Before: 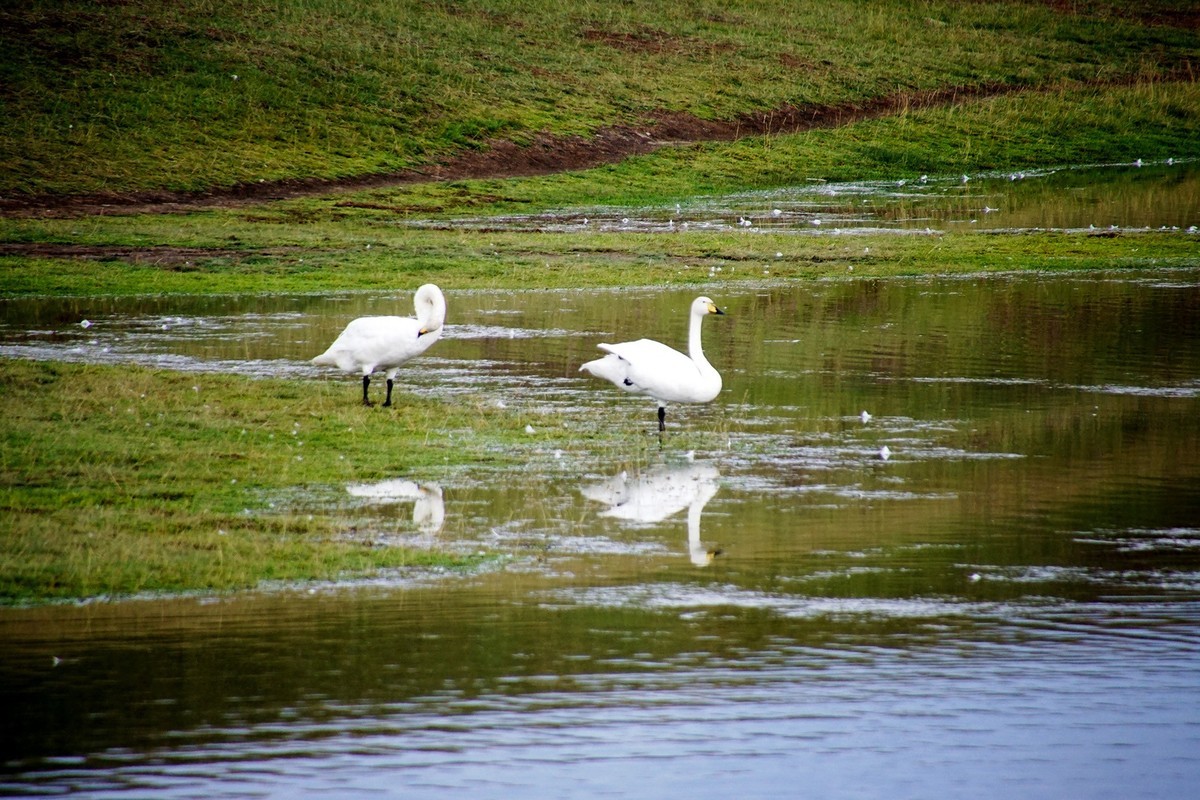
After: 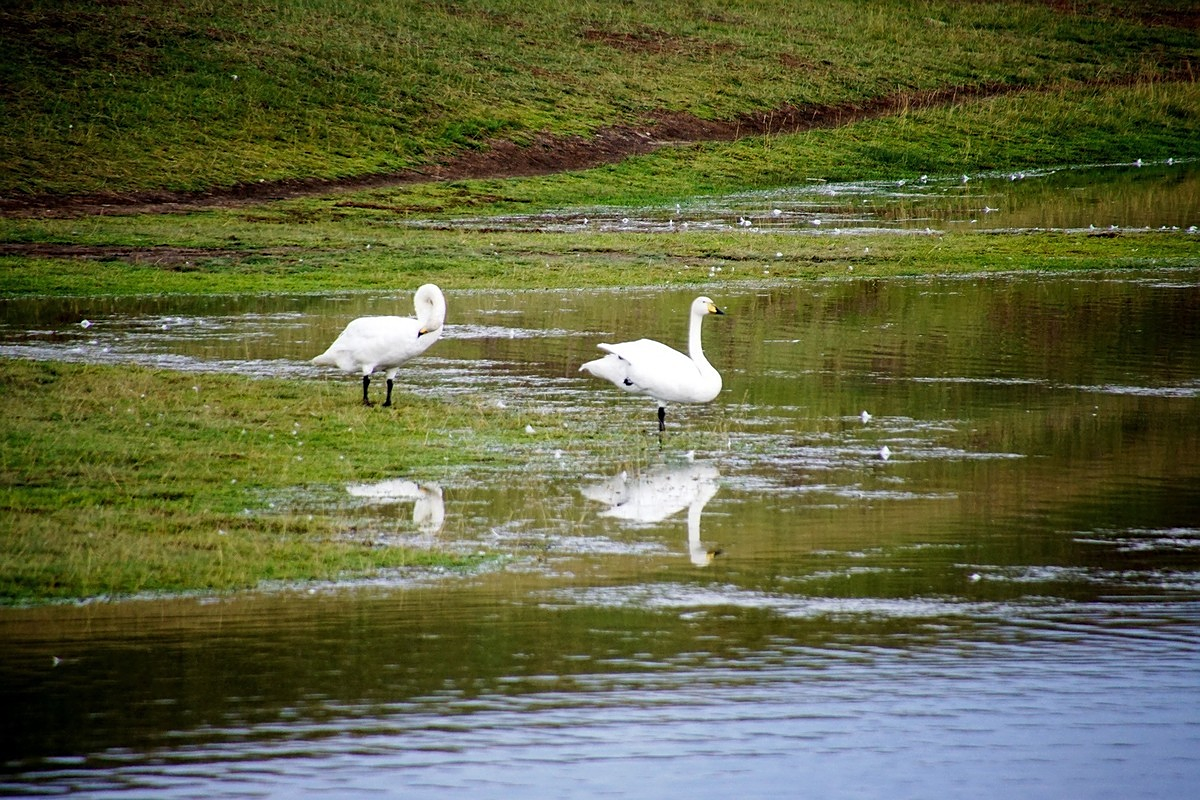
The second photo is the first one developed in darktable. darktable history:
sharpen: radius 1.32, amount 0.303, threshold 0.208
